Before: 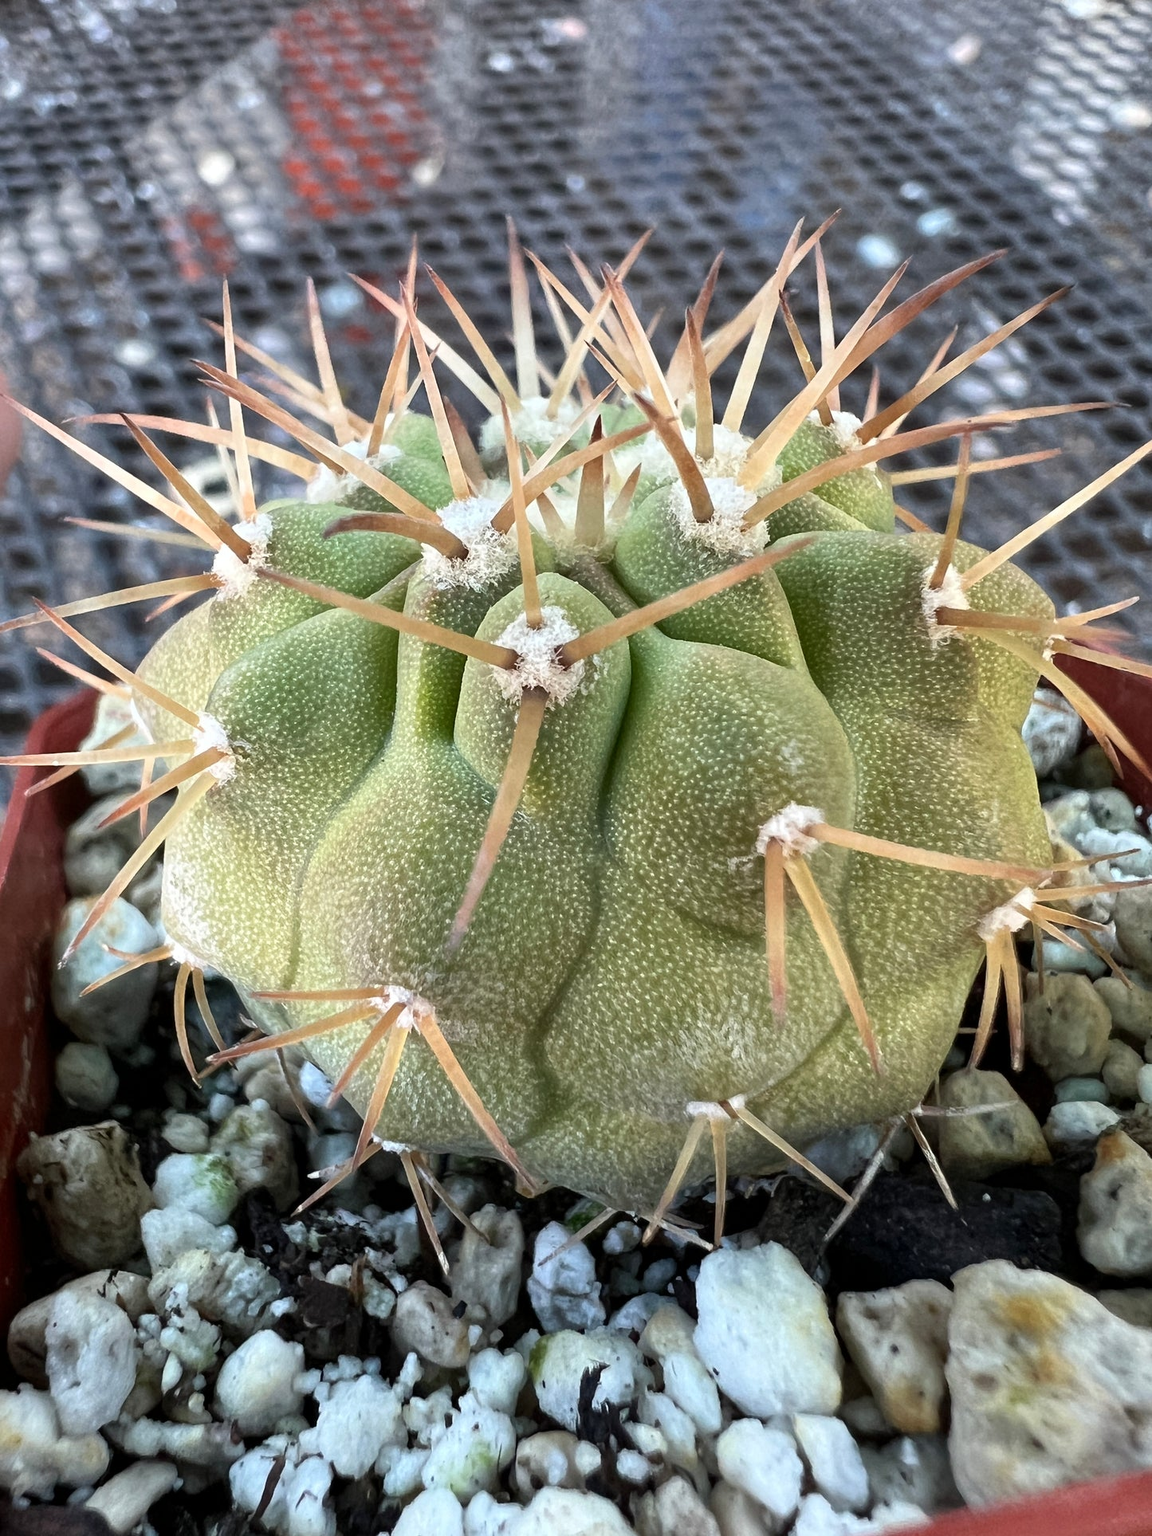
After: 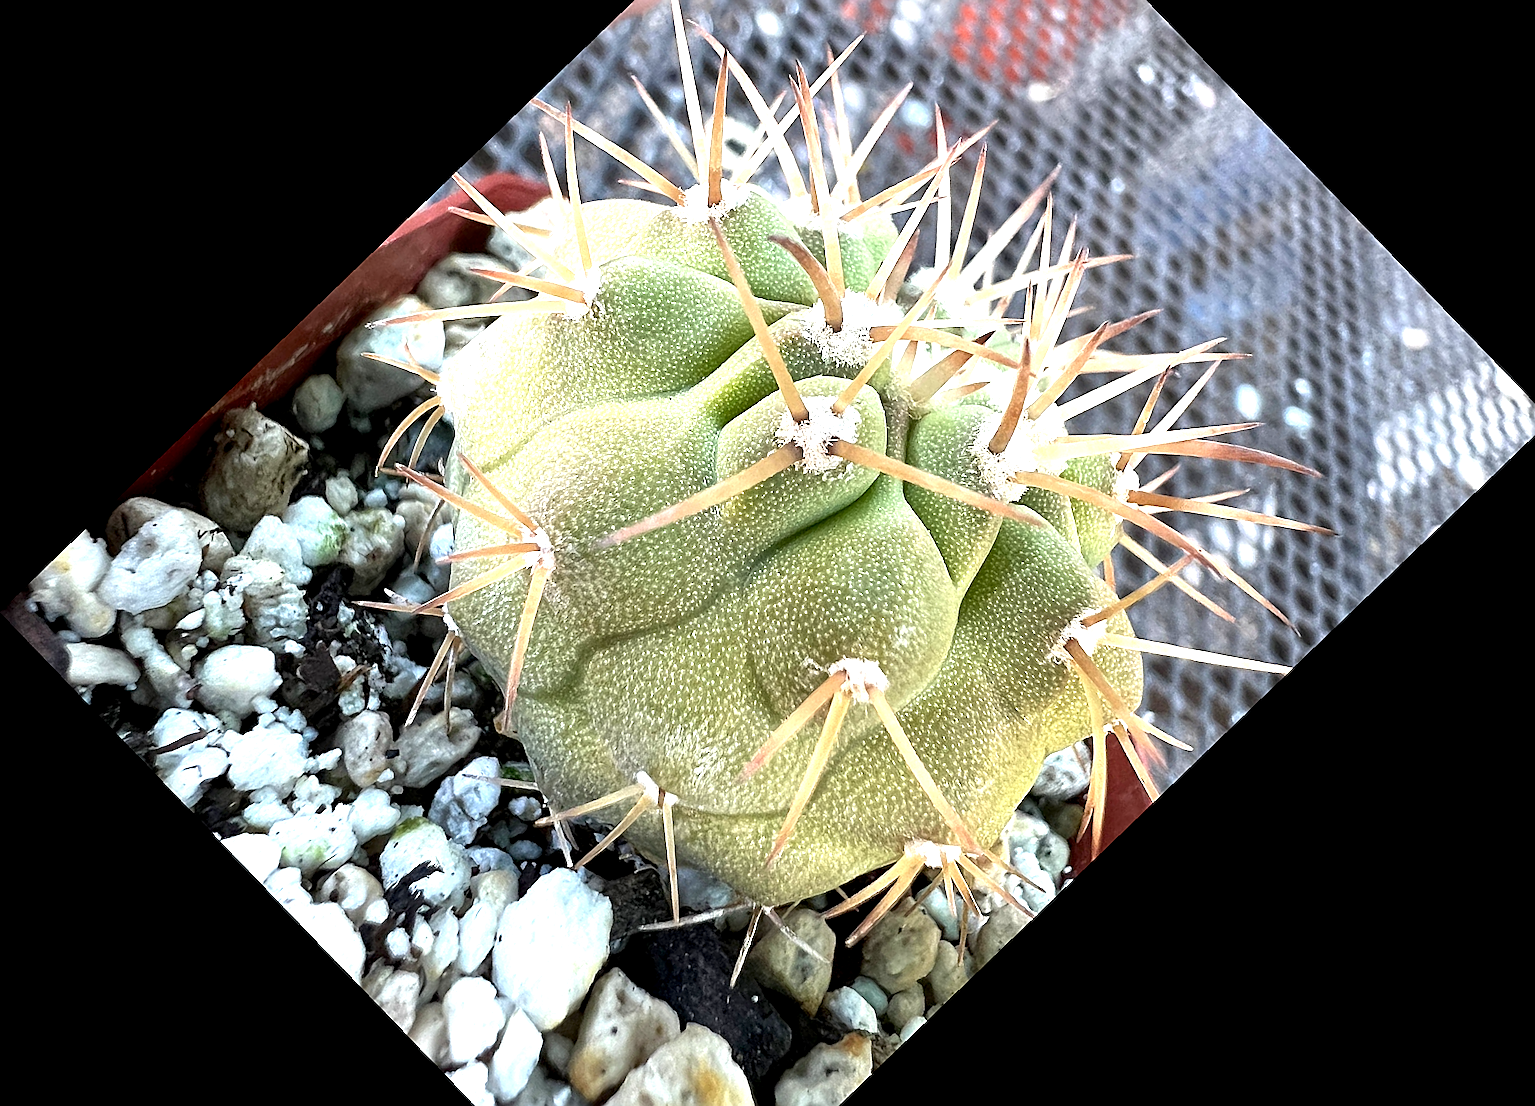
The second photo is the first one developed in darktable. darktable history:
sharpen: amount 0.984
exposure: black level correction 0.002, exposure 1 EV, compensate highlight preservation false
crop and rotate: angle -46.06°, top 16.579%, right 0.873%, bottom 11.601%
